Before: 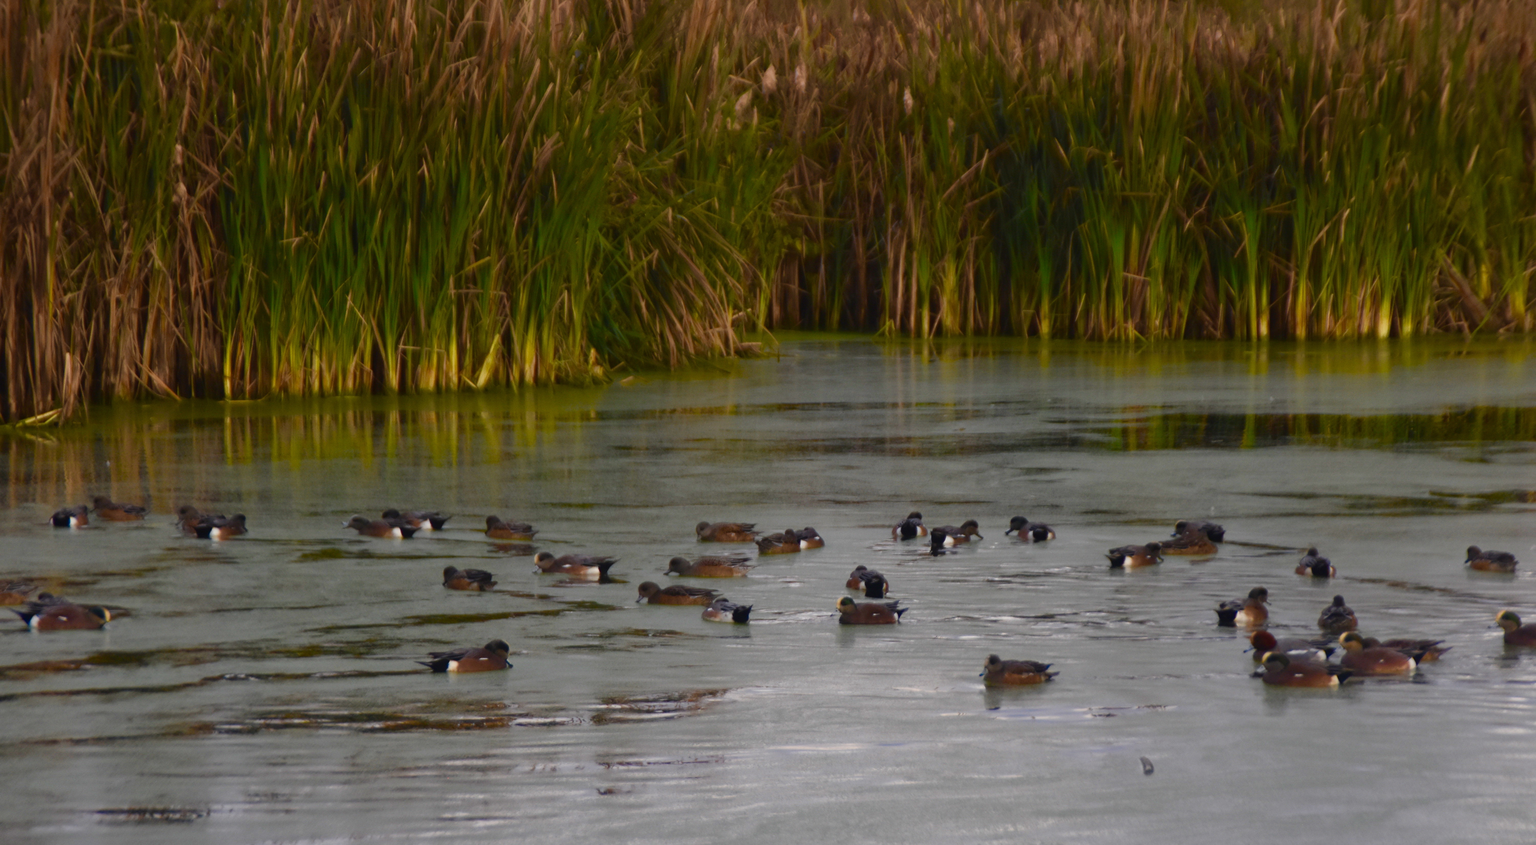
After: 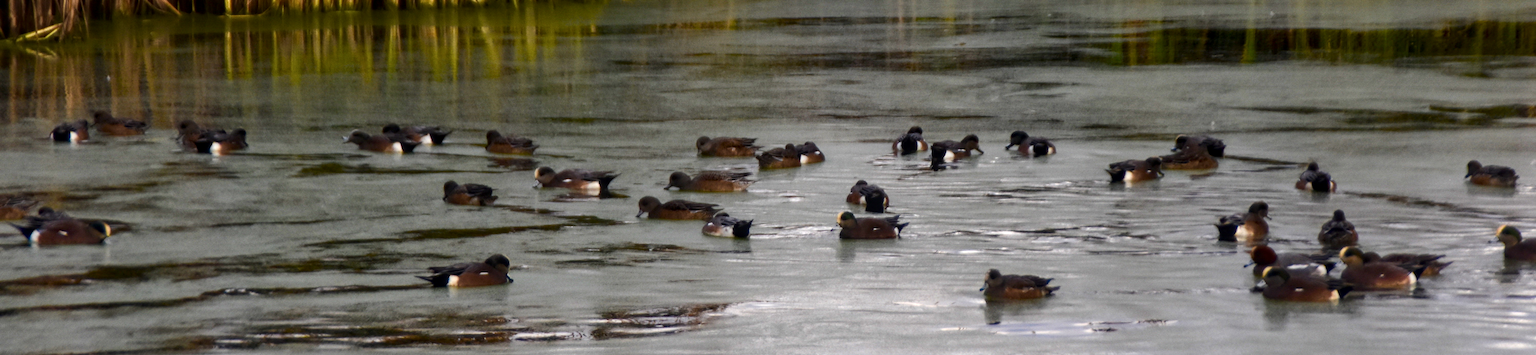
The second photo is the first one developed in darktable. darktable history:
tone equalizer: -8 EV -0.746 EV, -7 EV -0.737 EV, -6 EV -0.56 EV, -5 EV -0.413 EV, -3 EV 0.393 EV, -2 EV 0.6 EV, -1 EV 0.694 EV, +0 EV 0.74 EV, edges refinement/feathering 500, mask exposure compensation -1.57 EV, preserve details no
crop: top 45.663%, bottom 12.269%
local contrast: on, module defaults
